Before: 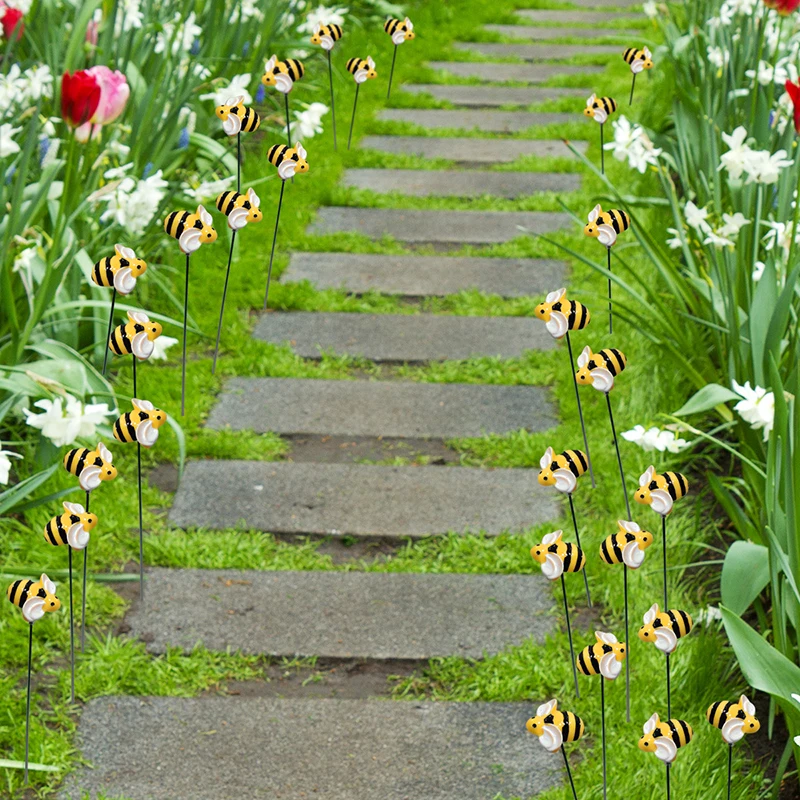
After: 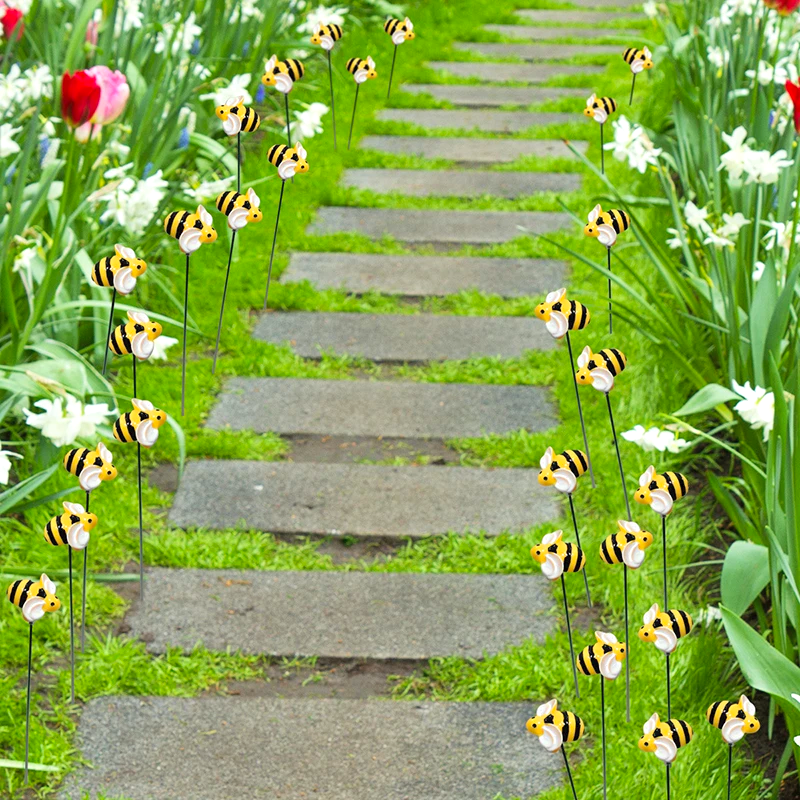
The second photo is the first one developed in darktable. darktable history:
contrast brightness saturation: contrast 0.033, brightness 0.062, saturation 0.133
exposure: exposure 0.201 EV, compensate exposure bias true, compensate highlight preservation false
